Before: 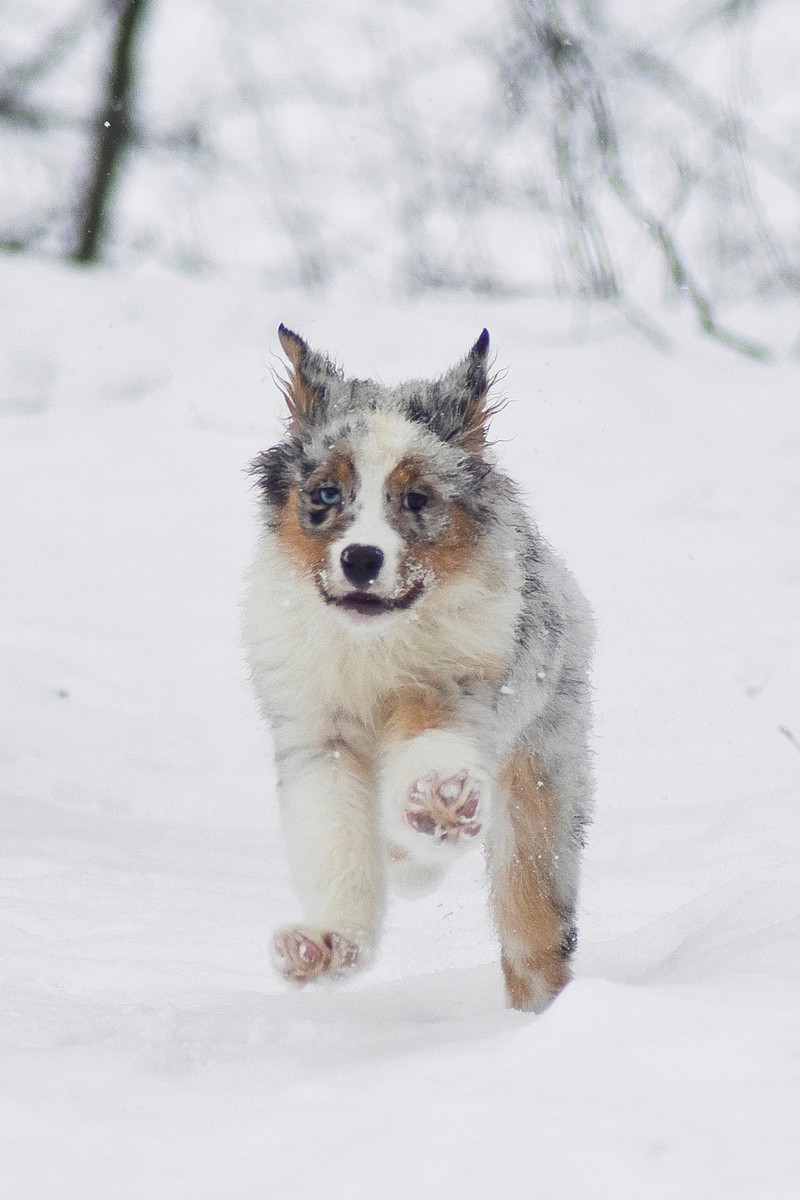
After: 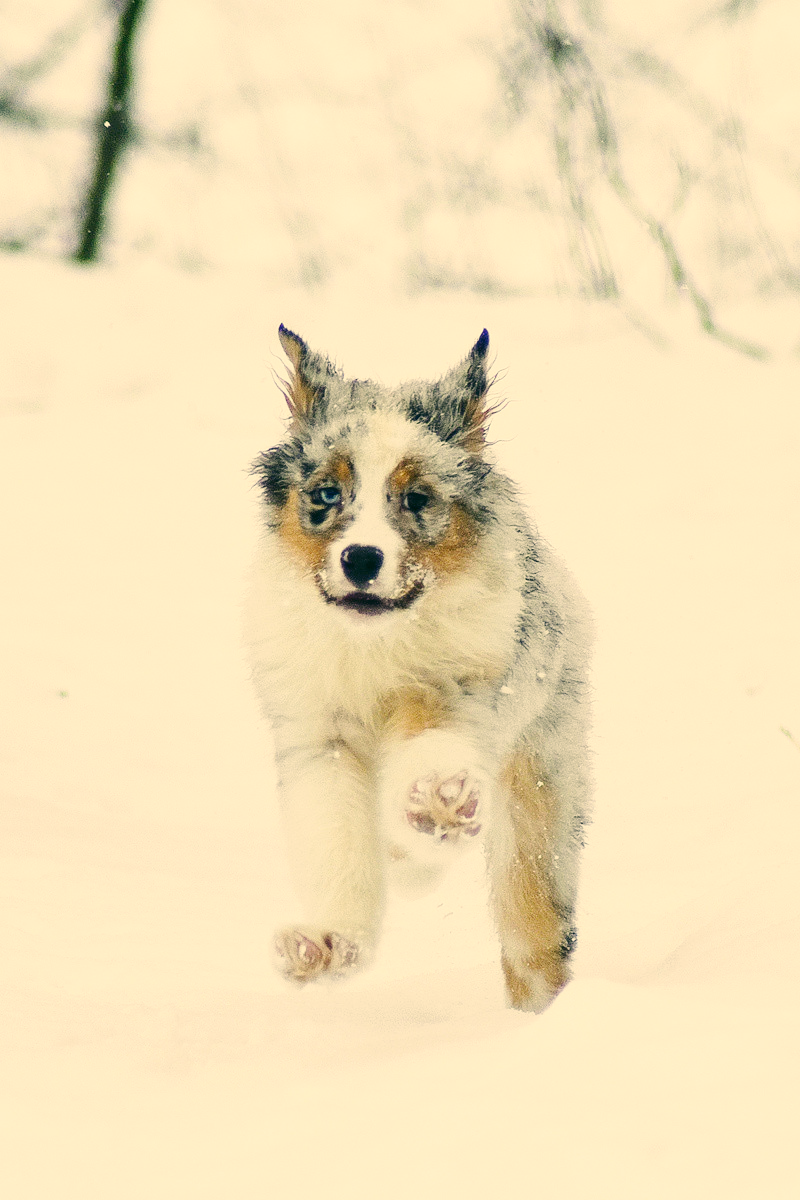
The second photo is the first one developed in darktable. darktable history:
color correction: highlights a* 5.15, highlights b* 24.79, shadows a* -16.32, shadows b* 4.01
exposure: exposure -0.04 EV, compensate highlight preservation false
base curve: curves: ch0 [(0, 0) (0.036, 0.025) (0.121, 0.166) (0.206, 0.329) (0.605, 0.79) (1, 1)], preserve colors none
